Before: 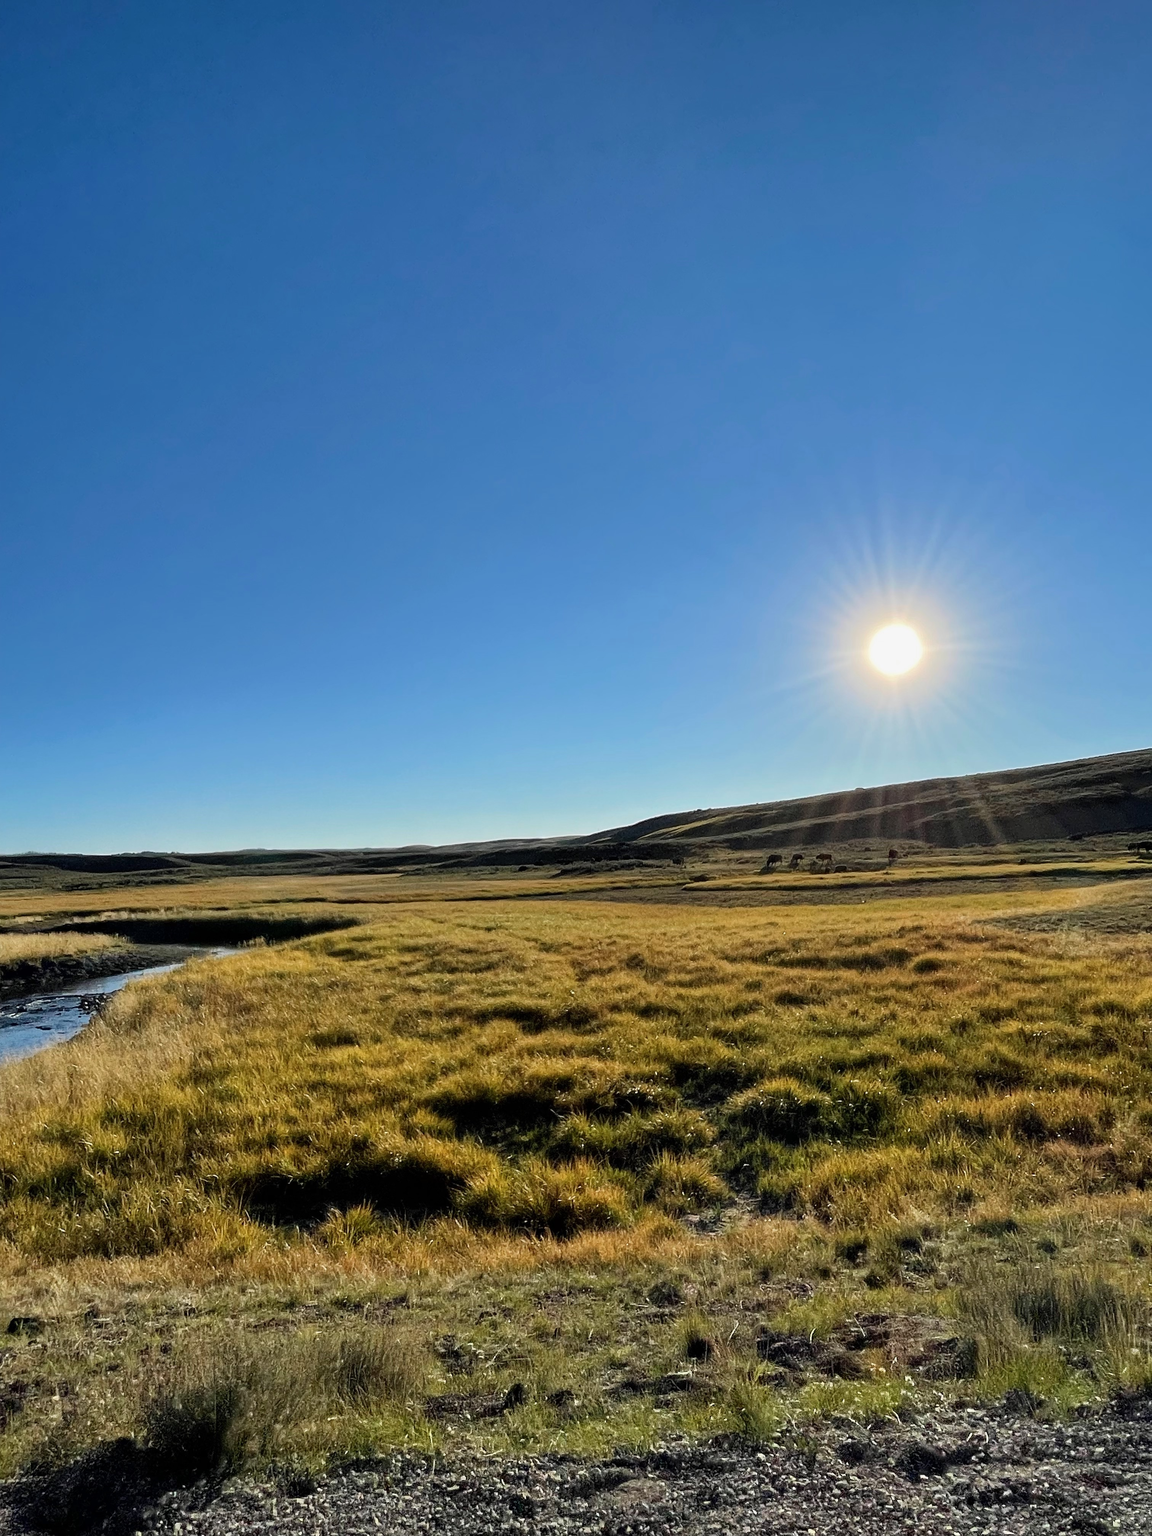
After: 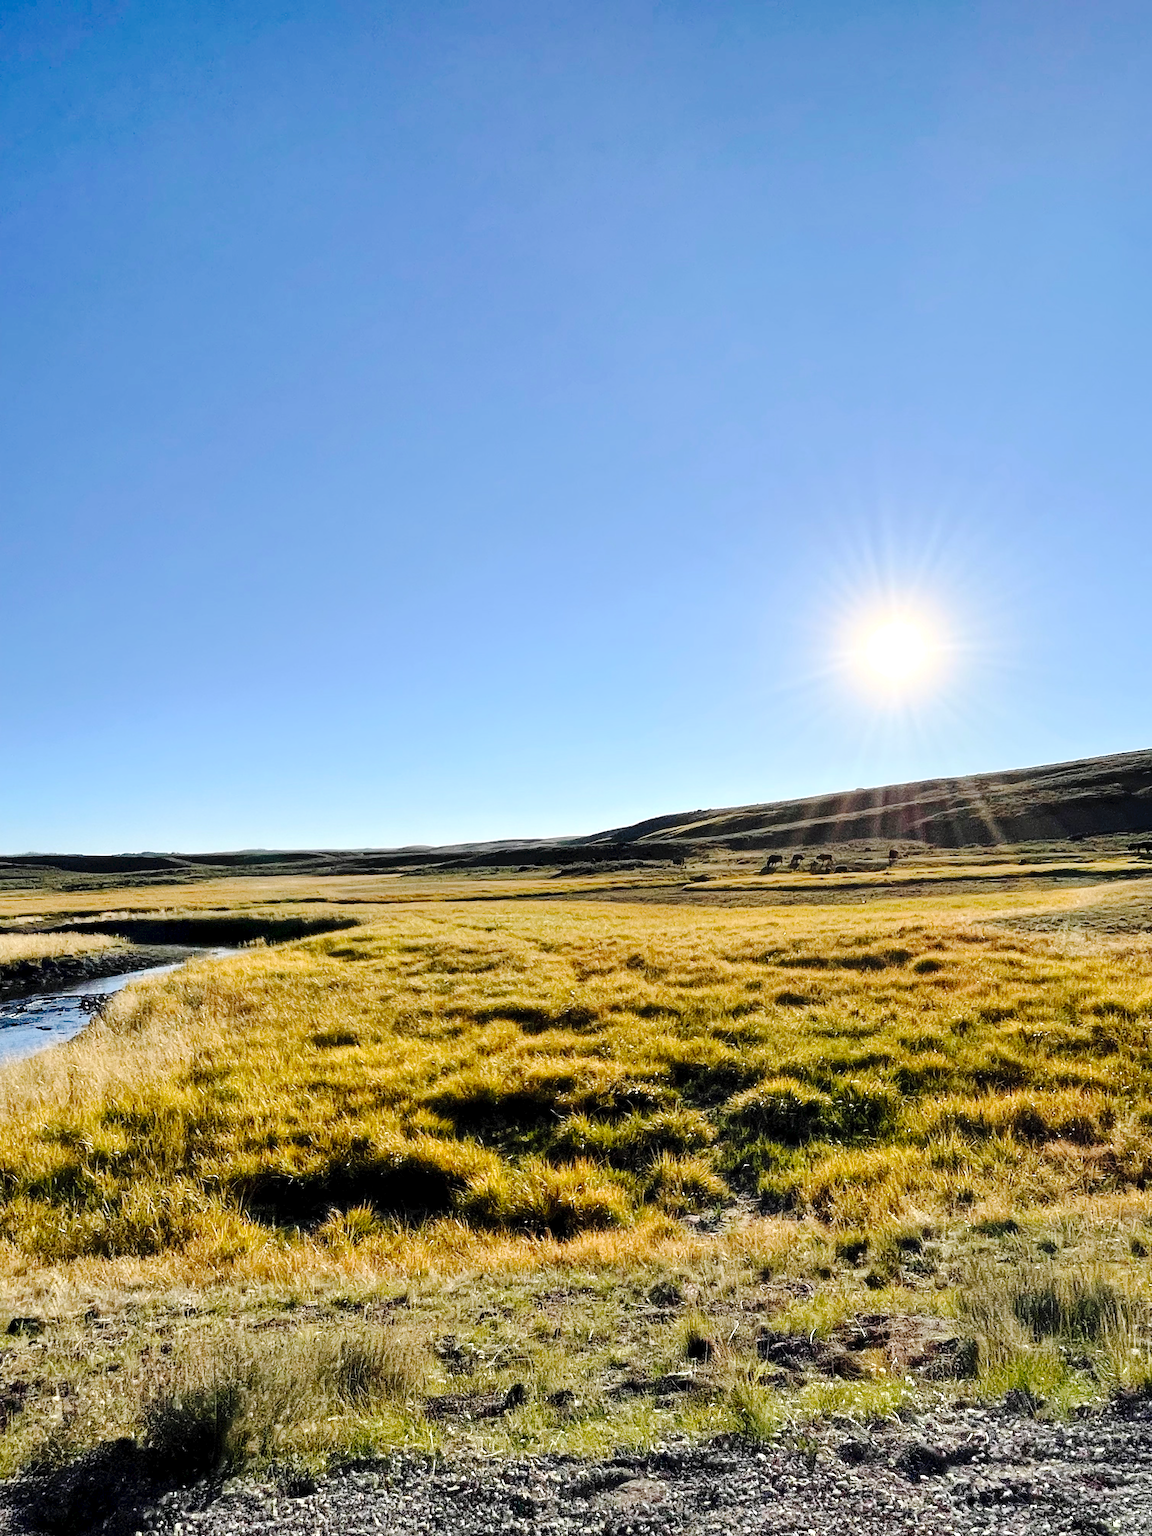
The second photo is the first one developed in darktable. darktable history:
white balance: red 1.004, blue 1.024
exposure: black level correction -0.002, exposure 0.54 EV, compensate highlight preservation false
tone curve: curves: ch0 [(0, 0) (0.003, 0.034) (0.011, 0.038) (0.025, 0.046) (0.044, 0.054) (0.069, 0.06) (0.1, 0.079) (0.136, 0.114) (0.177, 0.151) (0.224, 0.213) (0.277, 0.293) (0.335, 0.385) (0.399, 0.482) (0.468, 0.578) (0.543, 0.655) (0.623, 0.724) (0.709, 0.786) (0.801, 0.854) (0.898, 0.922) (1, 1)], preserve colors none
